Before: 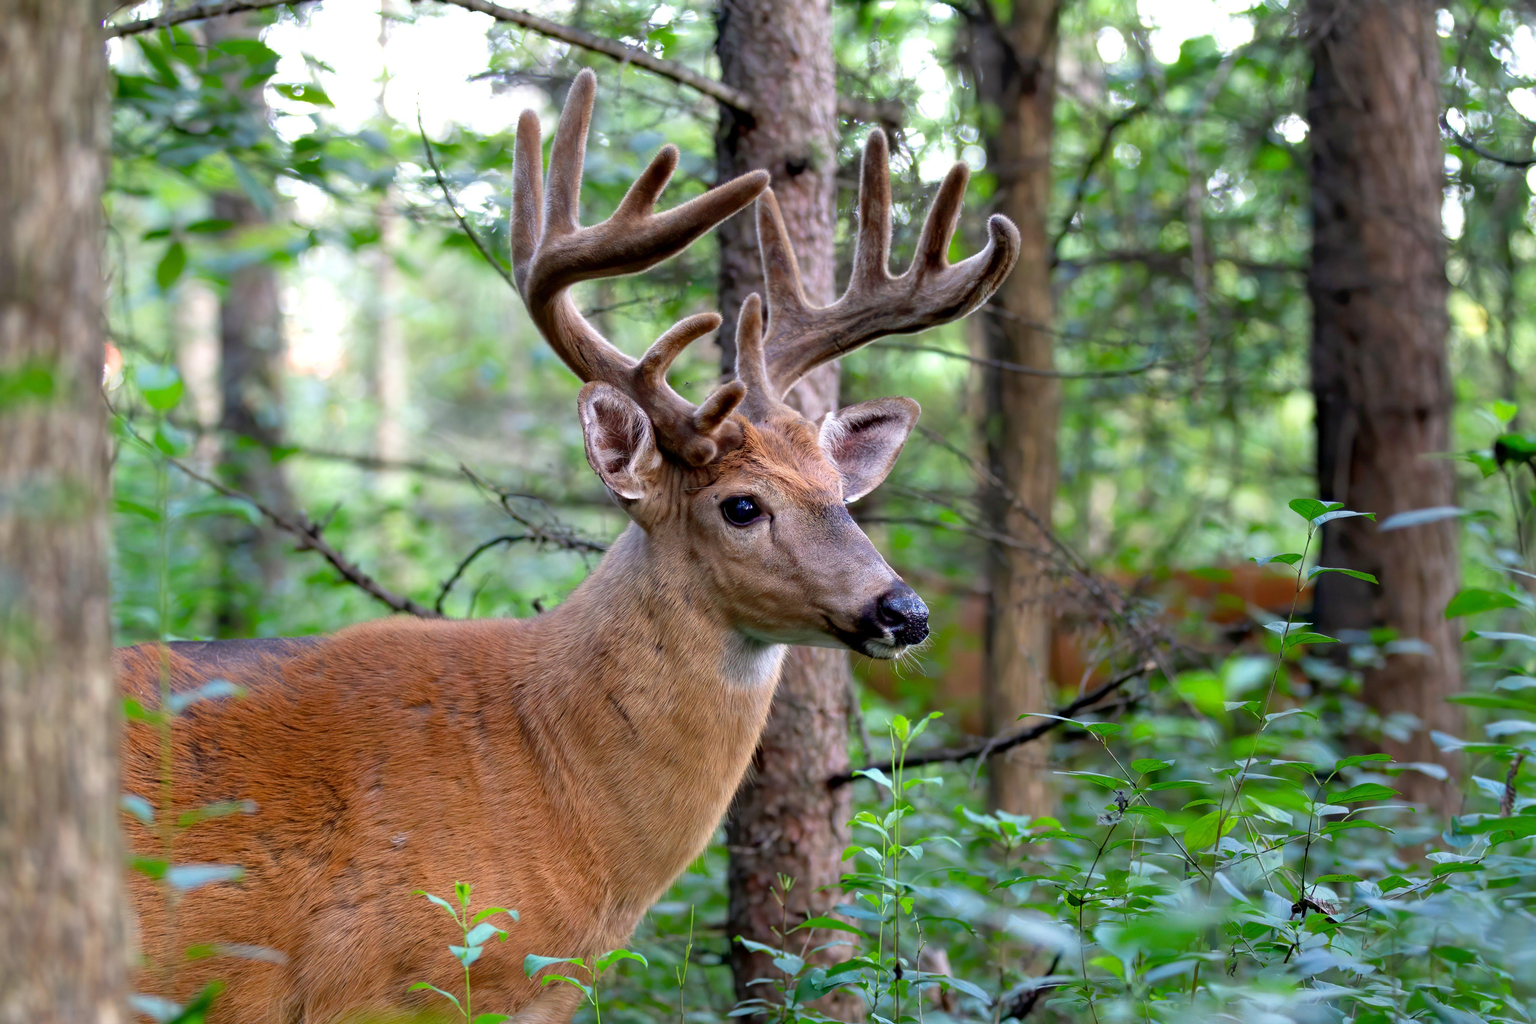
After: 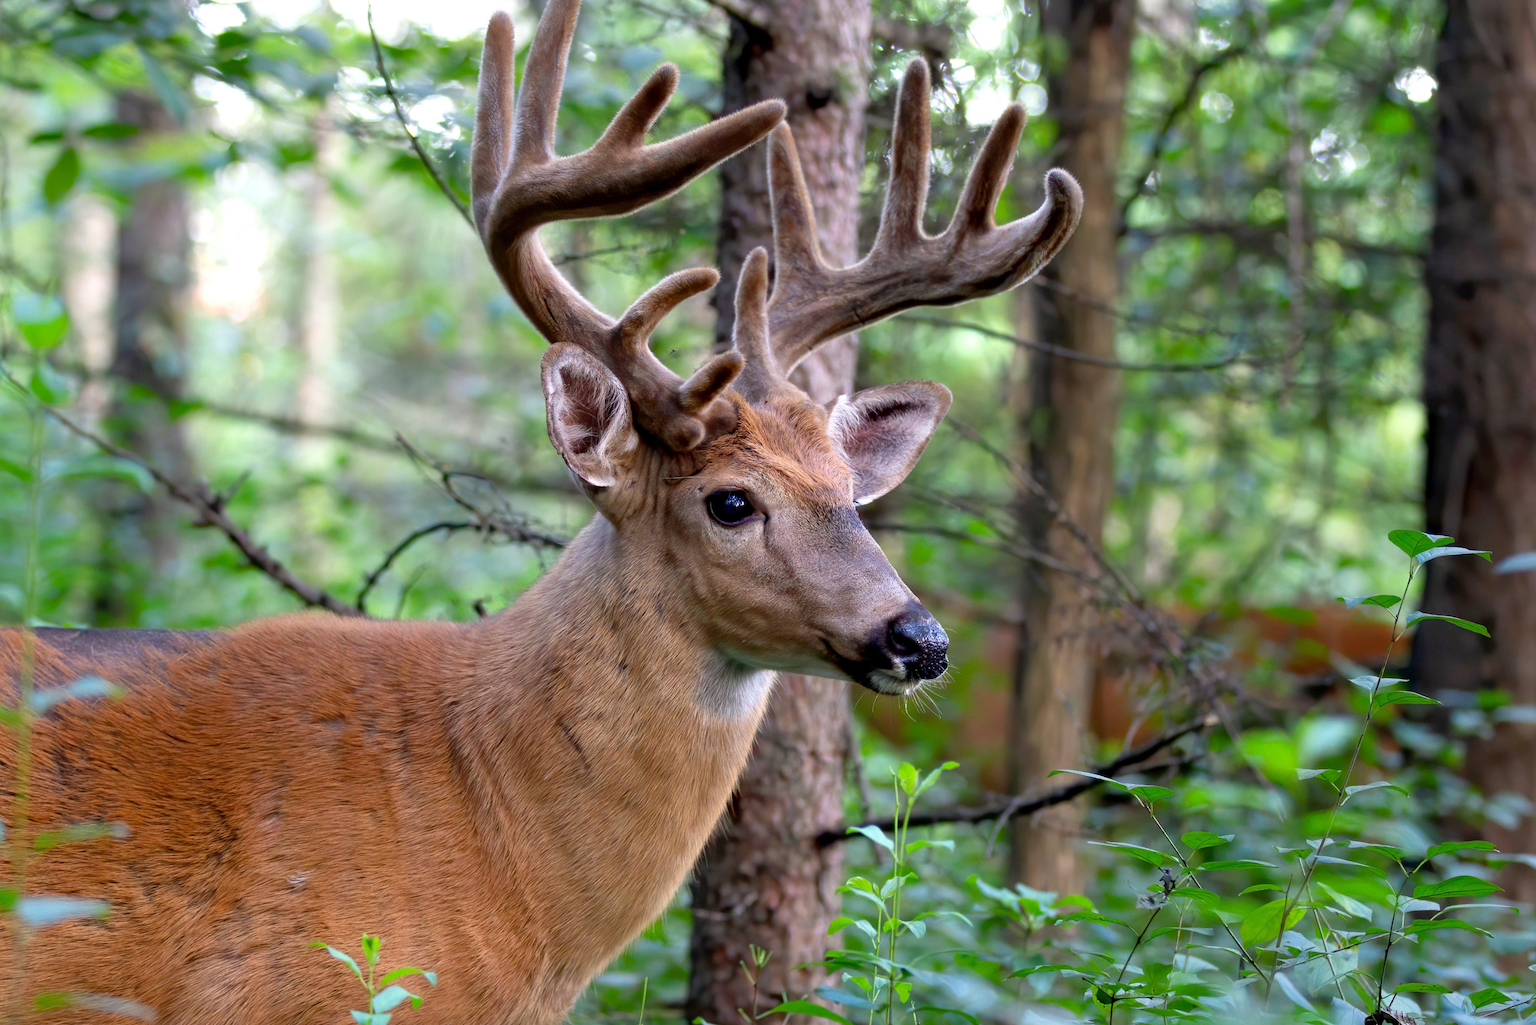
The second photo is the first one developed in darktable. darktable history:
crop and rotate: angle -3.13°, left 5.432%, top 5.212%, right 4.703%, bottom 4.768%
